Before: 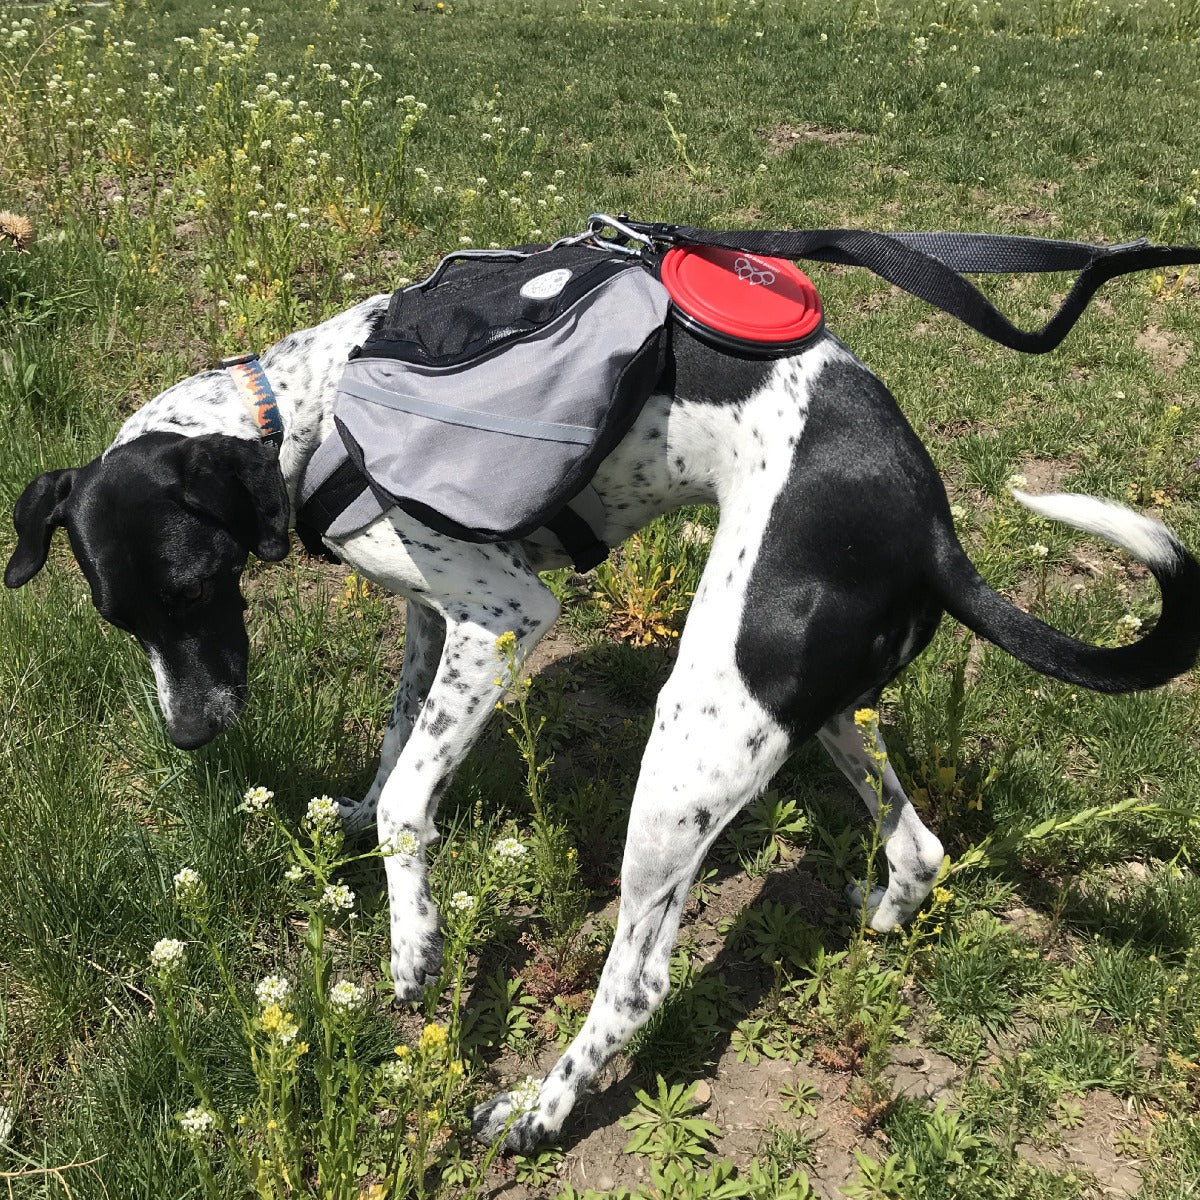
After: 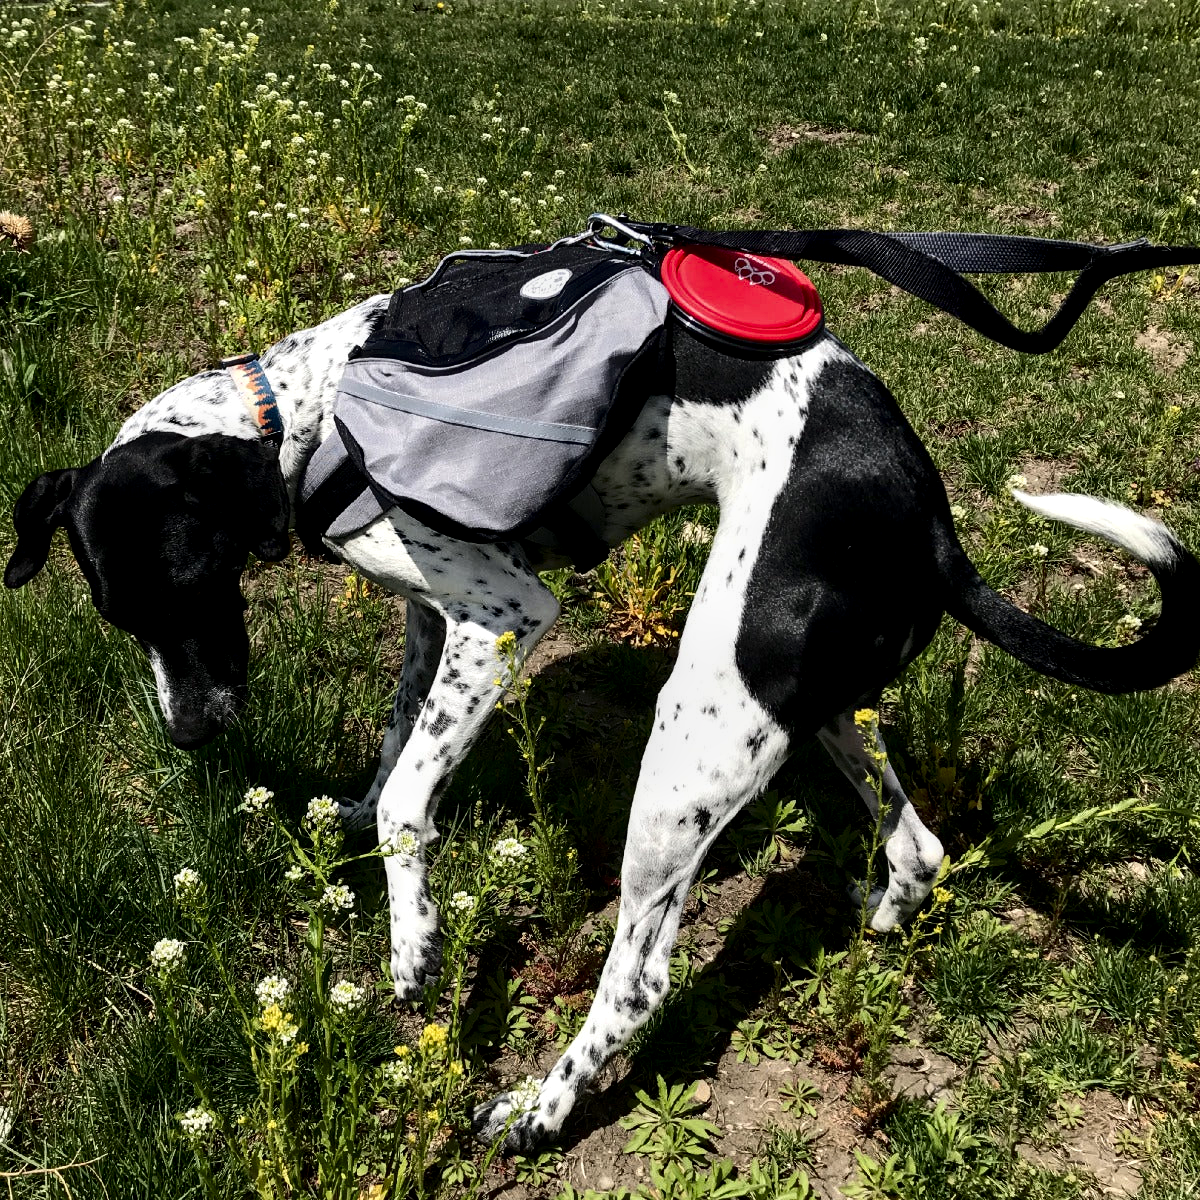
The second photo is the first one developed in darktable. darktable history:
contrast brightness saturation: contrast 0.19, brightness -0.24, saturation 0.11
local contrast: highlights 25%, shadows 75%, midtone range 0.75
